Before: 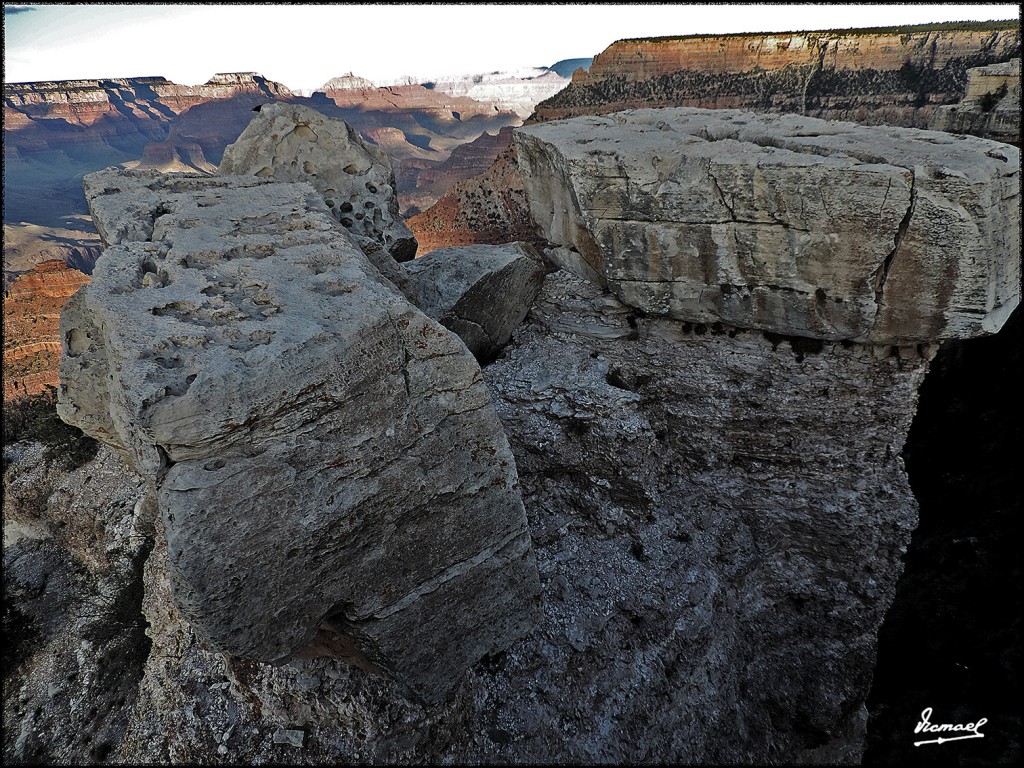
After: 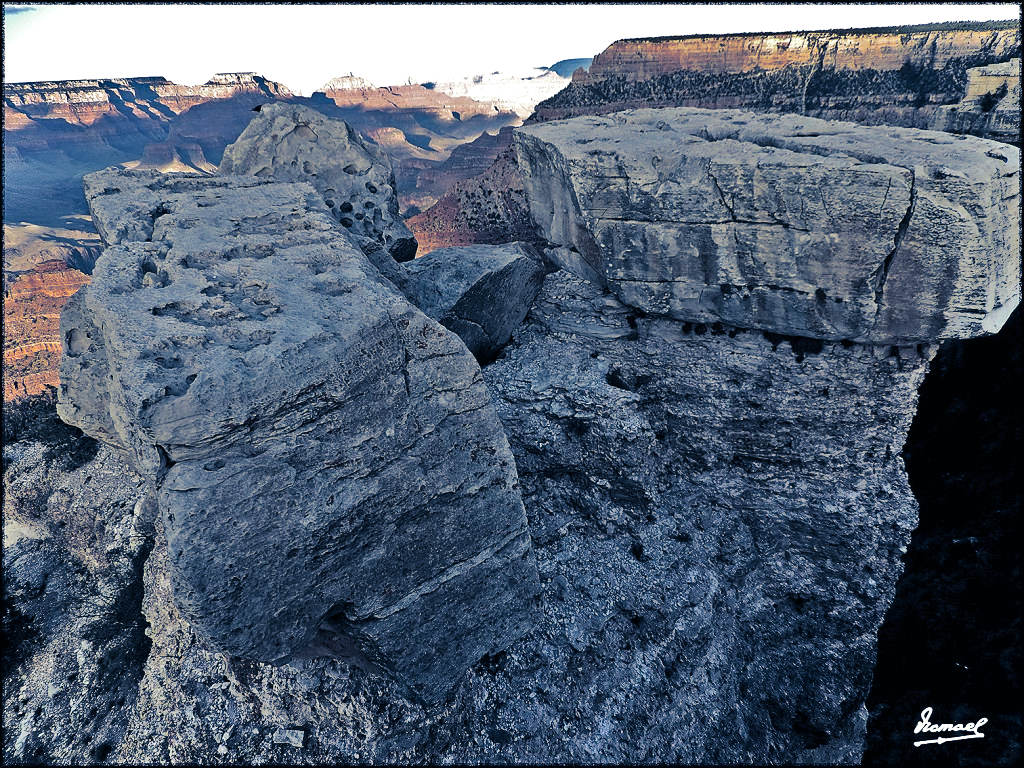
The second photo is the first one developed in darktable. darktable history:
split-toning: shadows › hue 226.8°, shadows › saturation 0.84
shadows and highlights: soften with gaussian
exposure: black level correction 0, exposure 0.5 EV, compensate exposure bias true, compensate highlight preservation false
